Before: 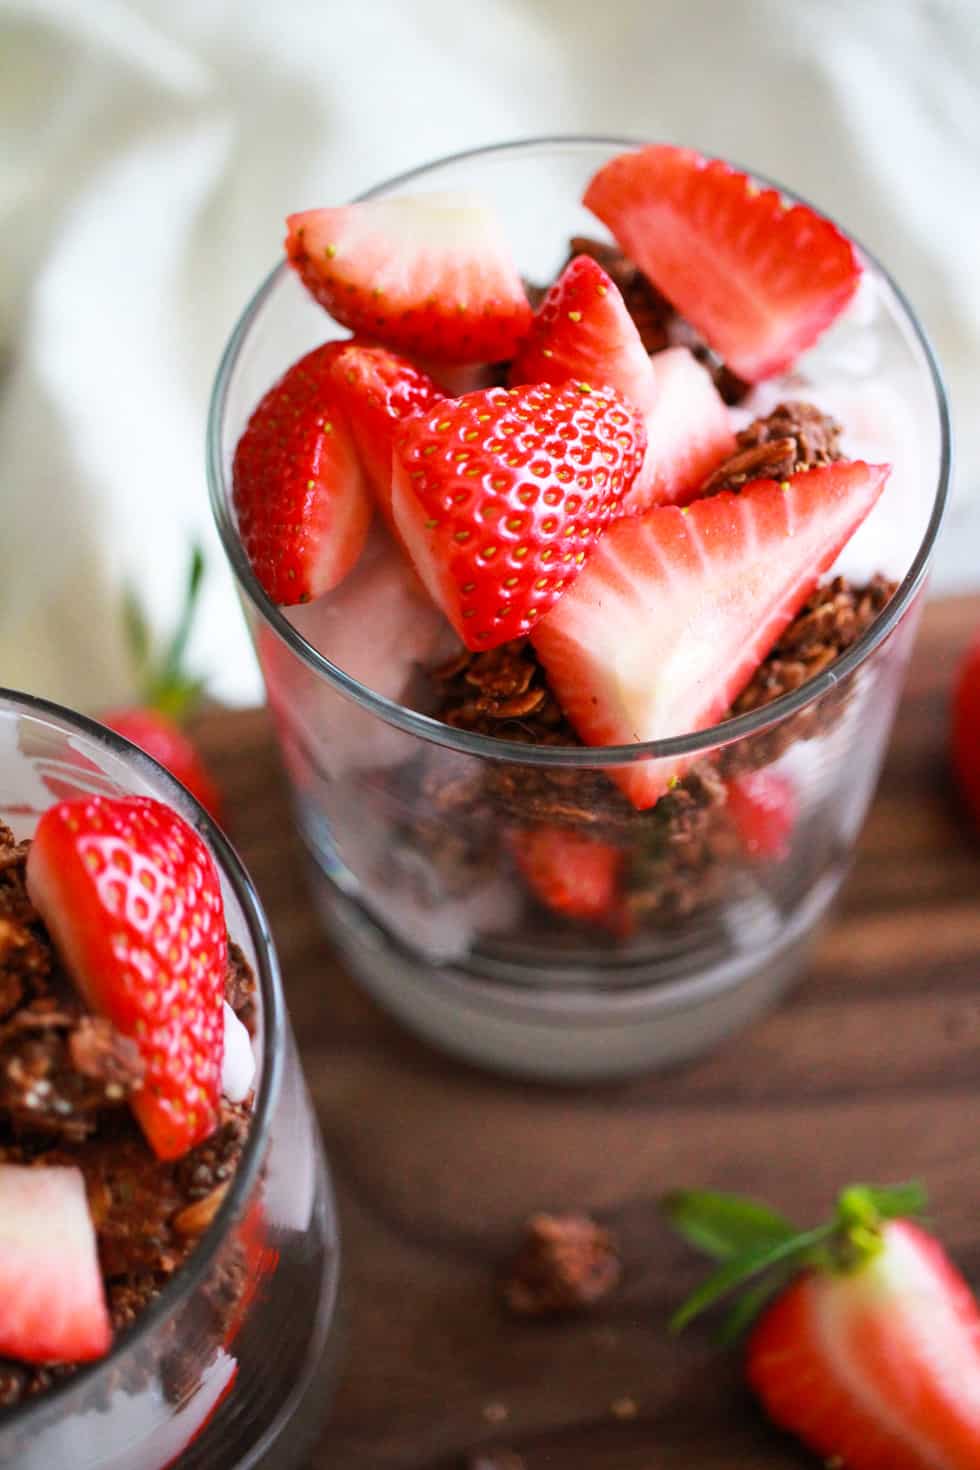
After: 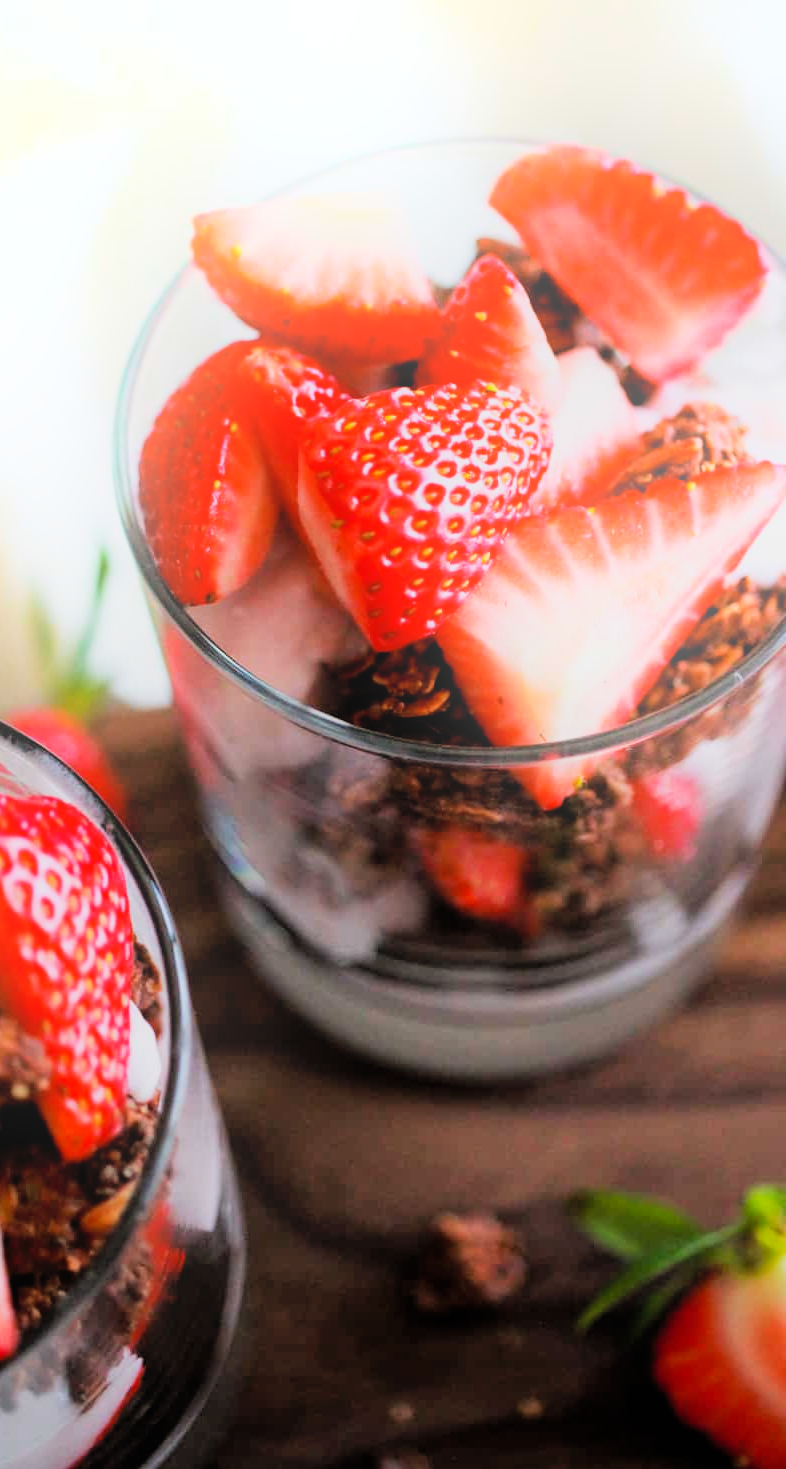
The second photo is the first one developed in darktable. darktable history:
filmic rgb: black relative exposure -5 EV, hardness 2.88, contrast 1.2, highlights saturation mix -30%
bloom: on, module defaults
crop and rotate: left 9.597%, right 10.195%
contrast brightness saturation: contrast 0.03, brightness 0.06, saturation 0.13
tone equalizer: on, module defaults
